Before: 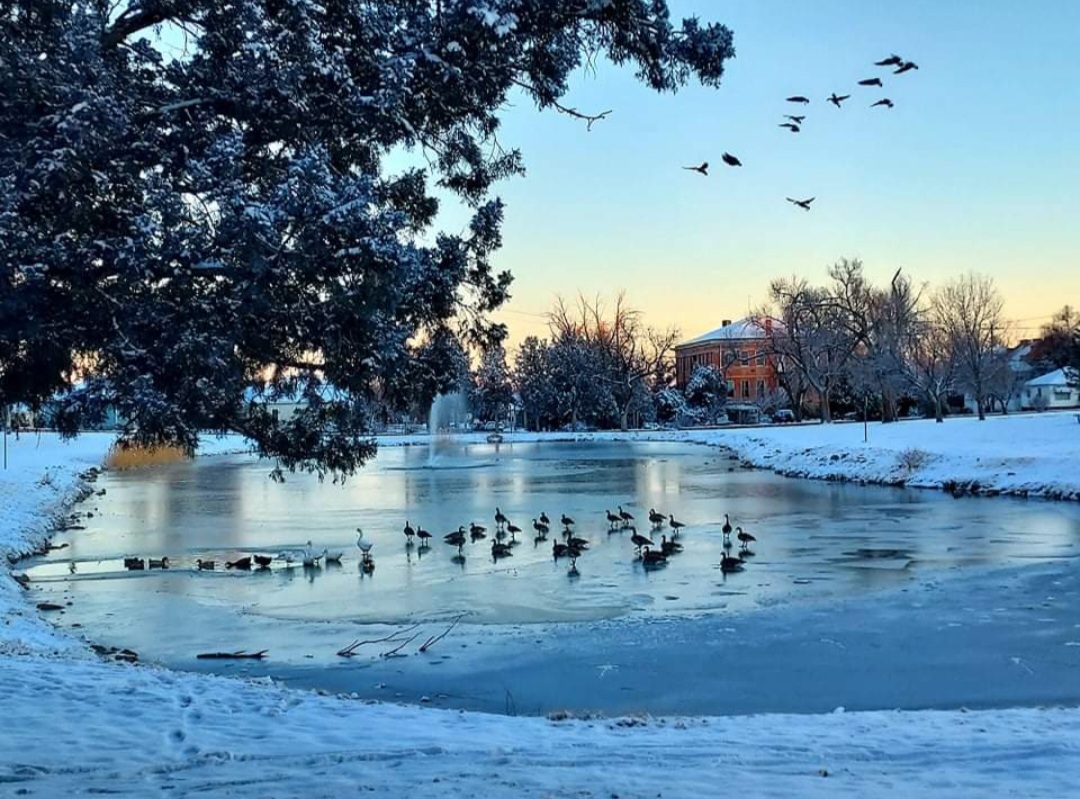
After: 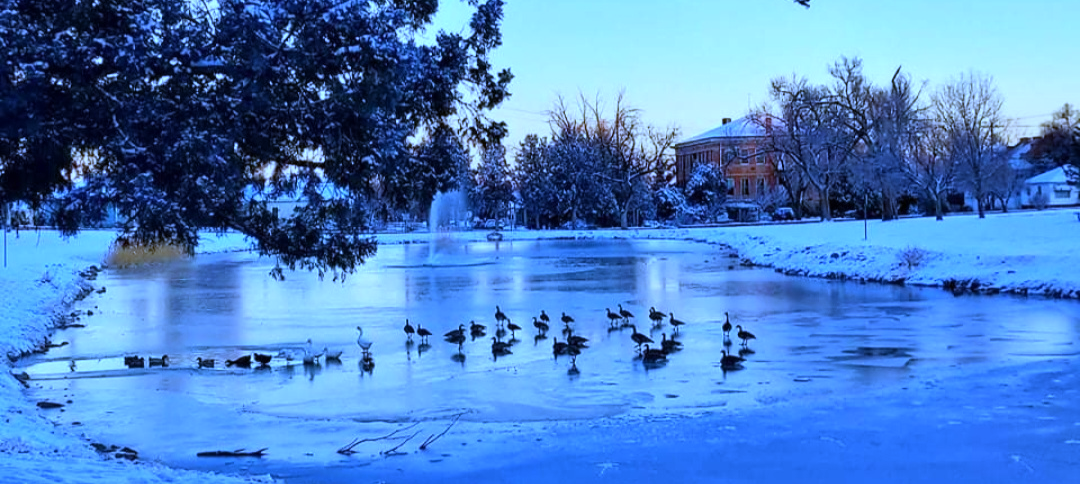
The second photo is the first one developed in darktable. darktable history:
crop and rotate: top 25.357%, bottom 13.942%
white balance: red 0.766, blue 1.537
